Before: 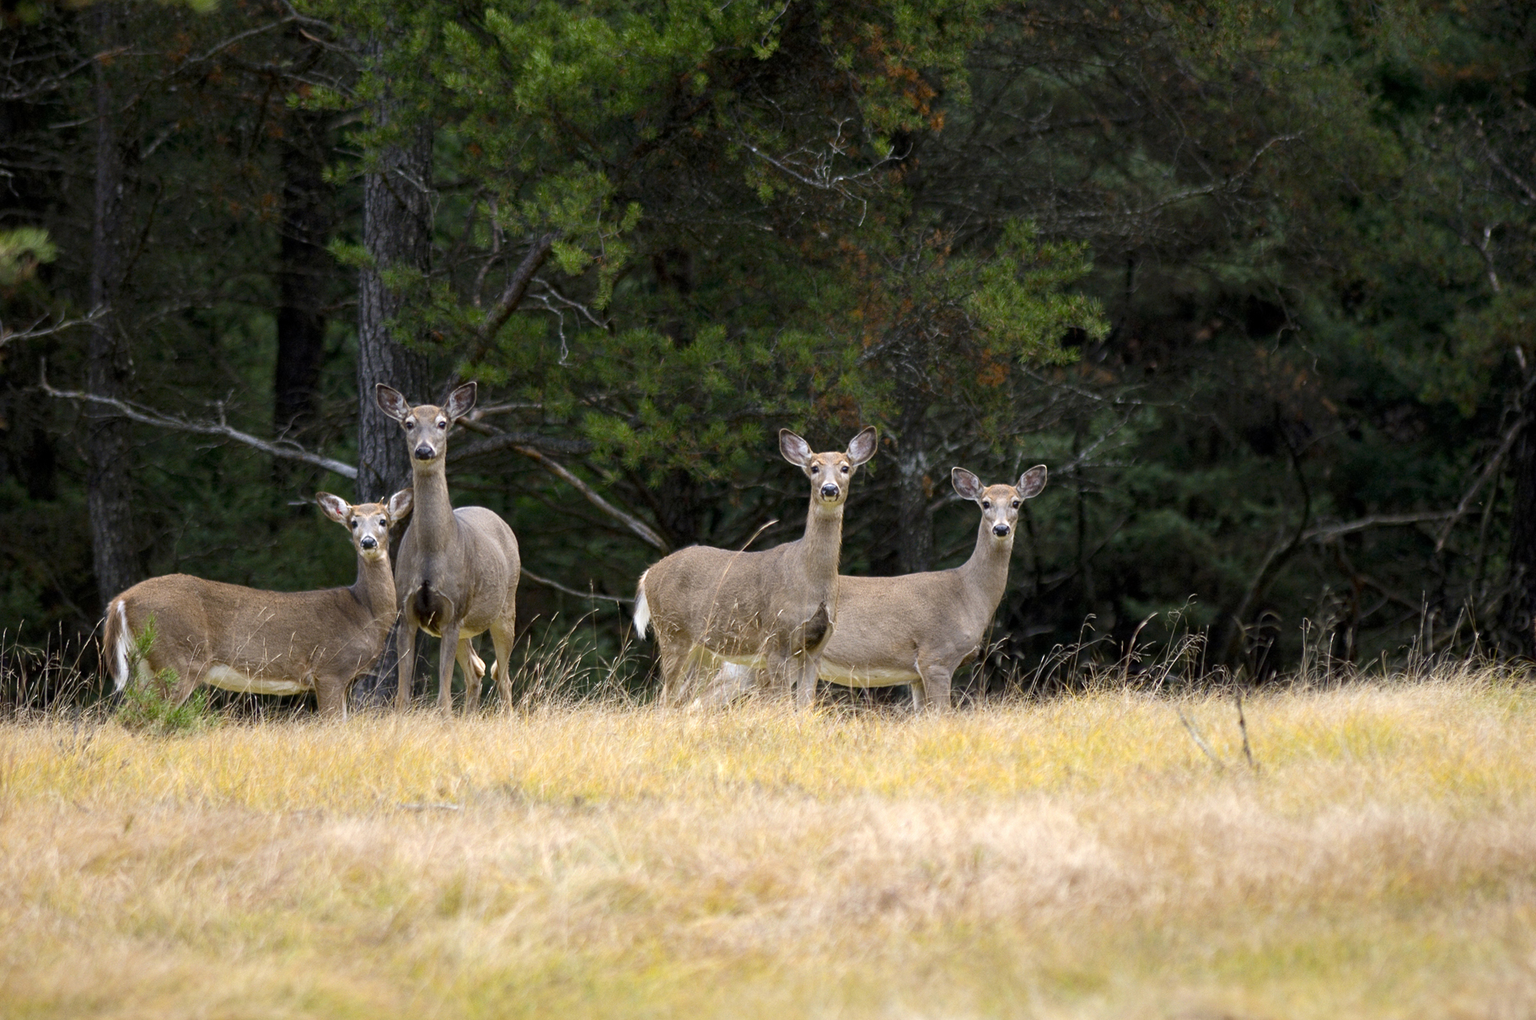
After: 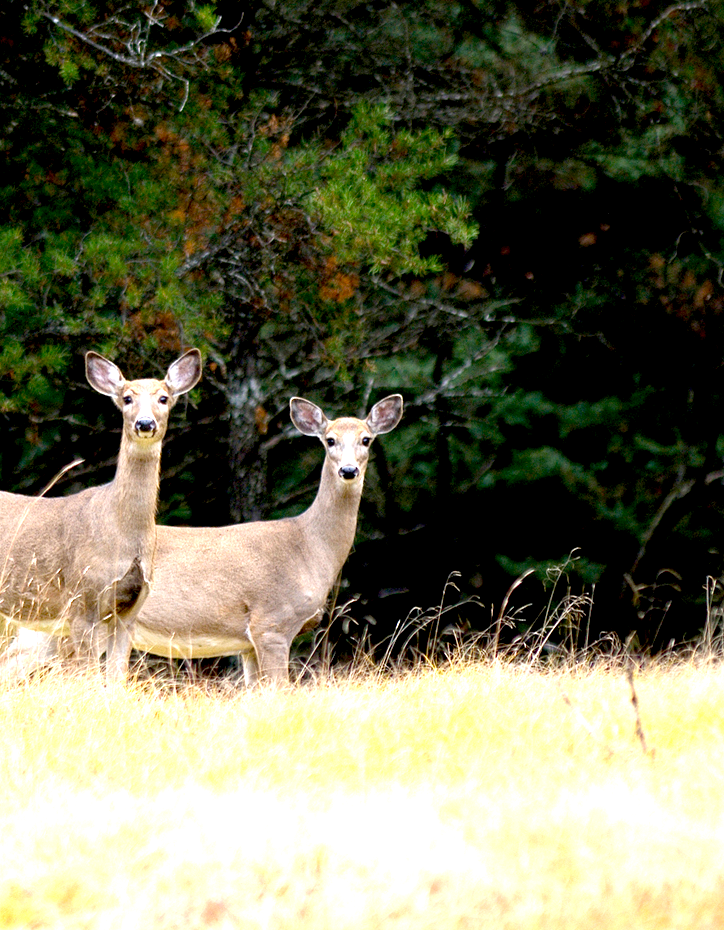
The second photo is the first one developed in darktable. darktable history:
exposure: black level correction 0.011, exposure 1.085 EV, compensate highlight preservation false
crop: left 46.069%, top 13.058%, right 14.15%, bottom 10.008%
